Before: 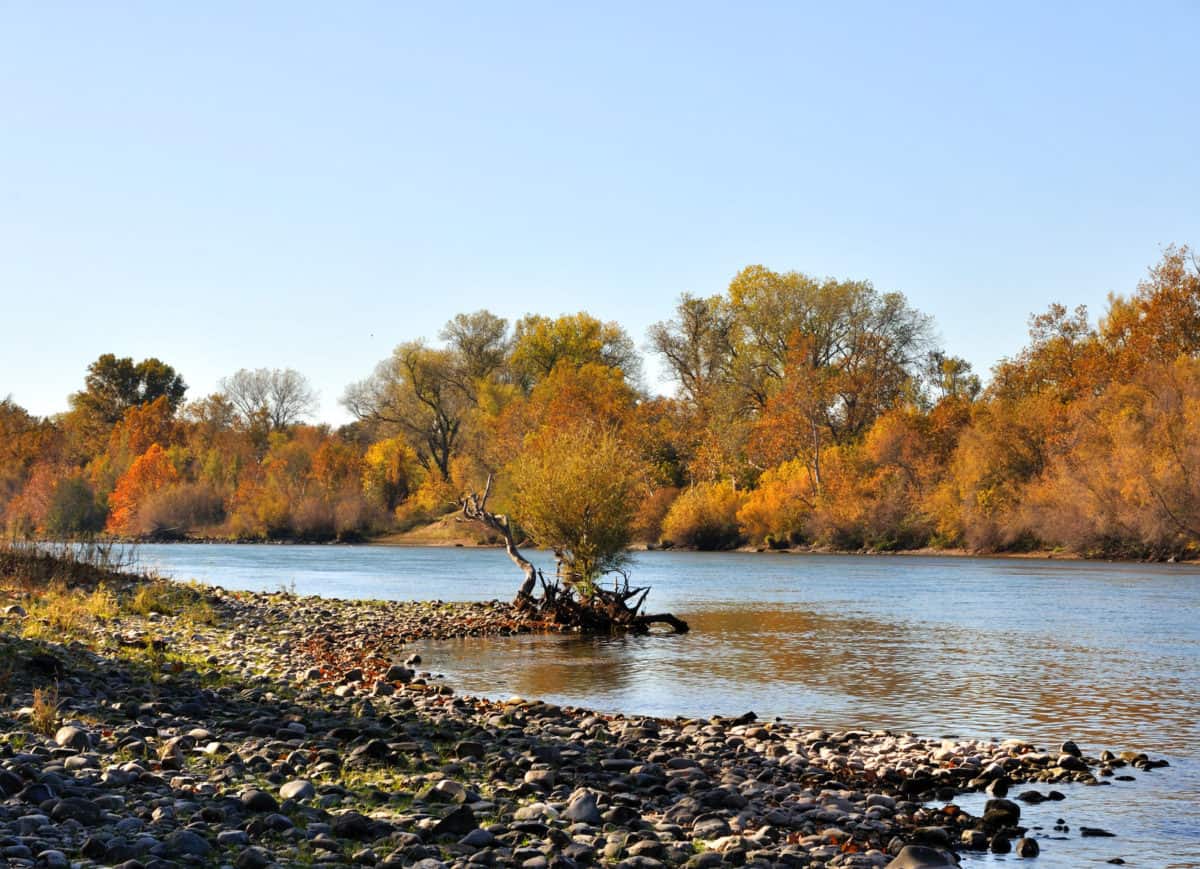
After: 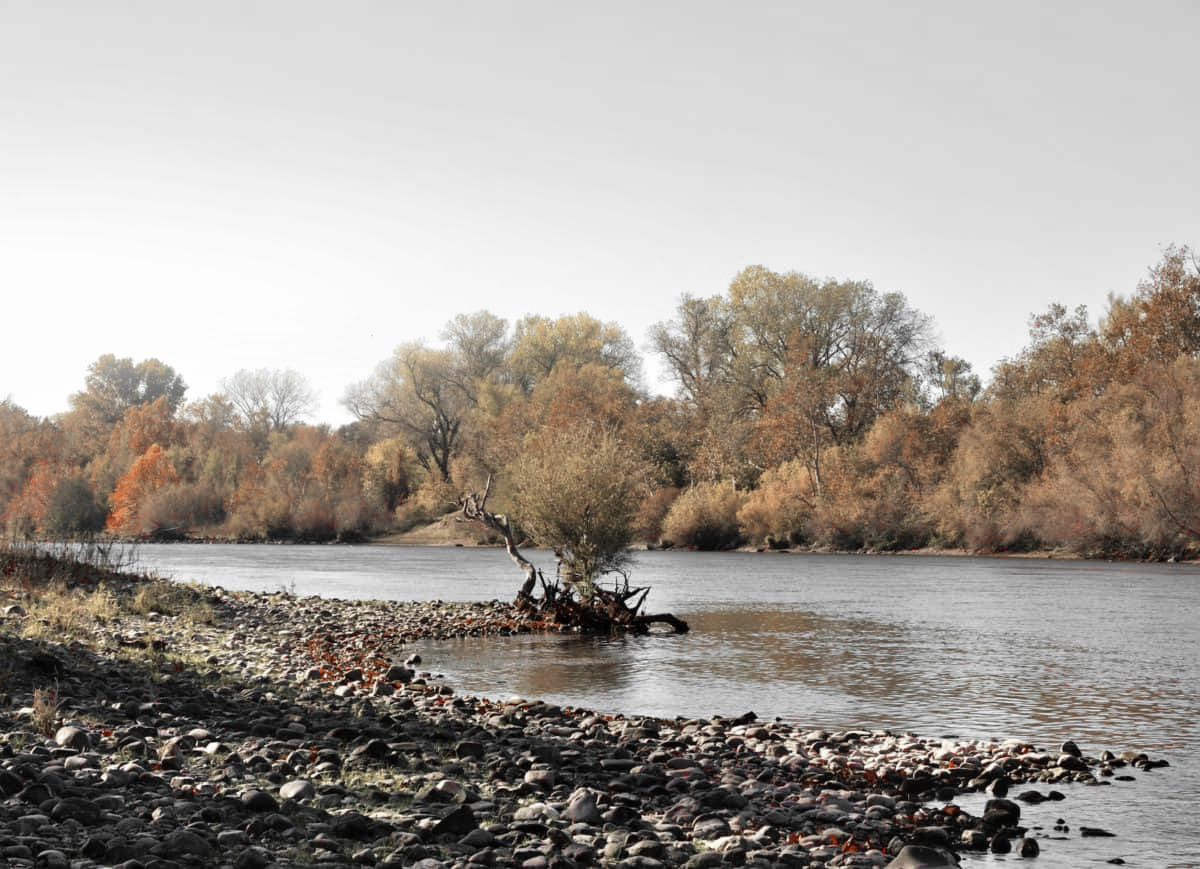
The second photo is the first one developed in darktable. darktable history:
color zones: curves: ch1 [(0, 0.831) (0.08, 0.771) (0.157, 0.268) (0.241, 0.207) (0.562, -0.005) (0.714, -0.013) (0.876, 0.01) (1, 0.831)]
bloom: size 15%, threshold 97%, strength 7%
